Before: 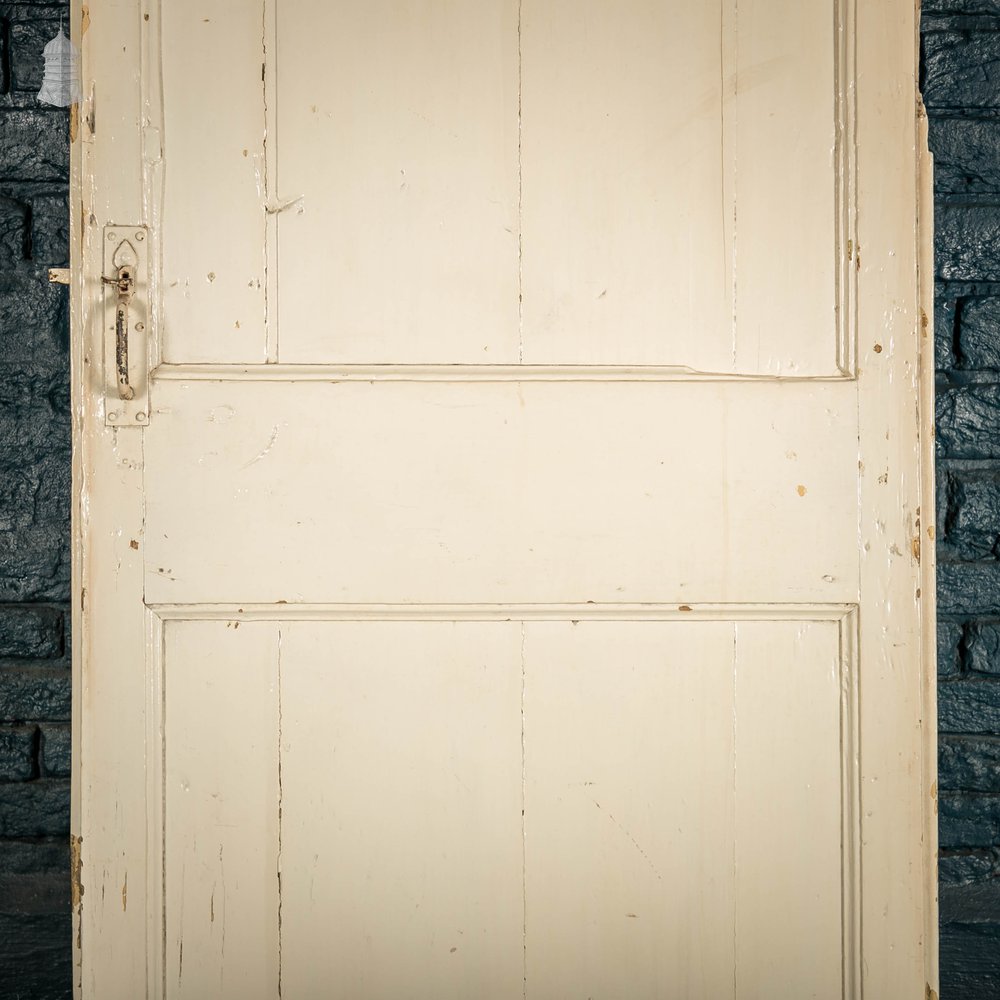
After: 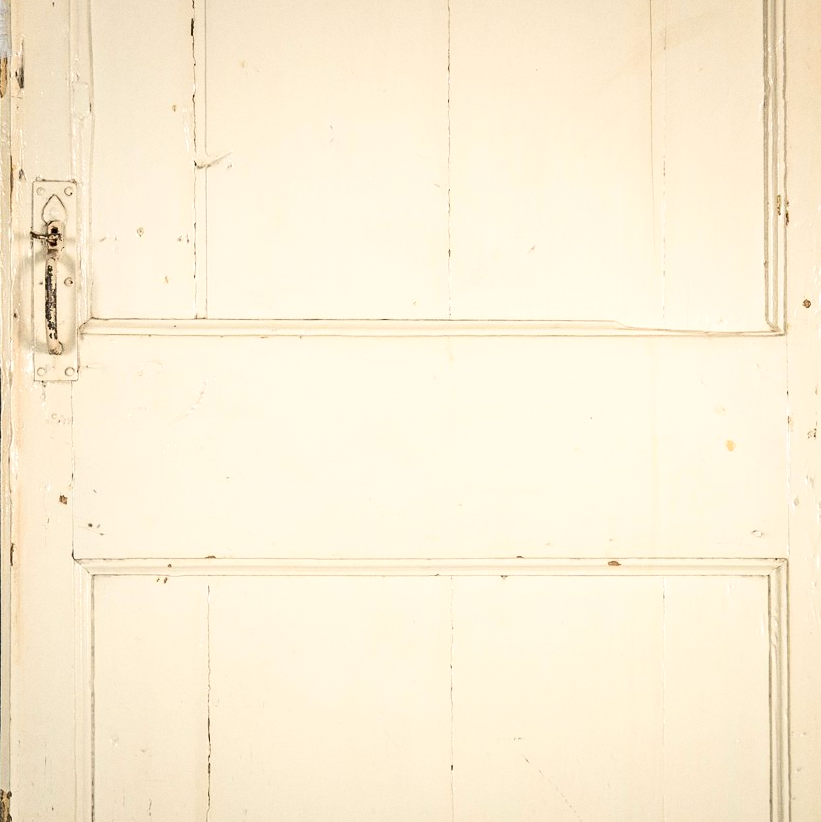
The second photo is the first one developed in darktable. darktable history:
grain: coarseness 7.08 ISO, strength 21.67%, mid-tones bias 59.58%
exposure: exposure 0.207 EV, compensate highlight preservation false
contrast brightness saturation: contrast 0.28
crop and rotate: left 7.196%, top 4.574%, right 10.605%, bottom 13.178%
